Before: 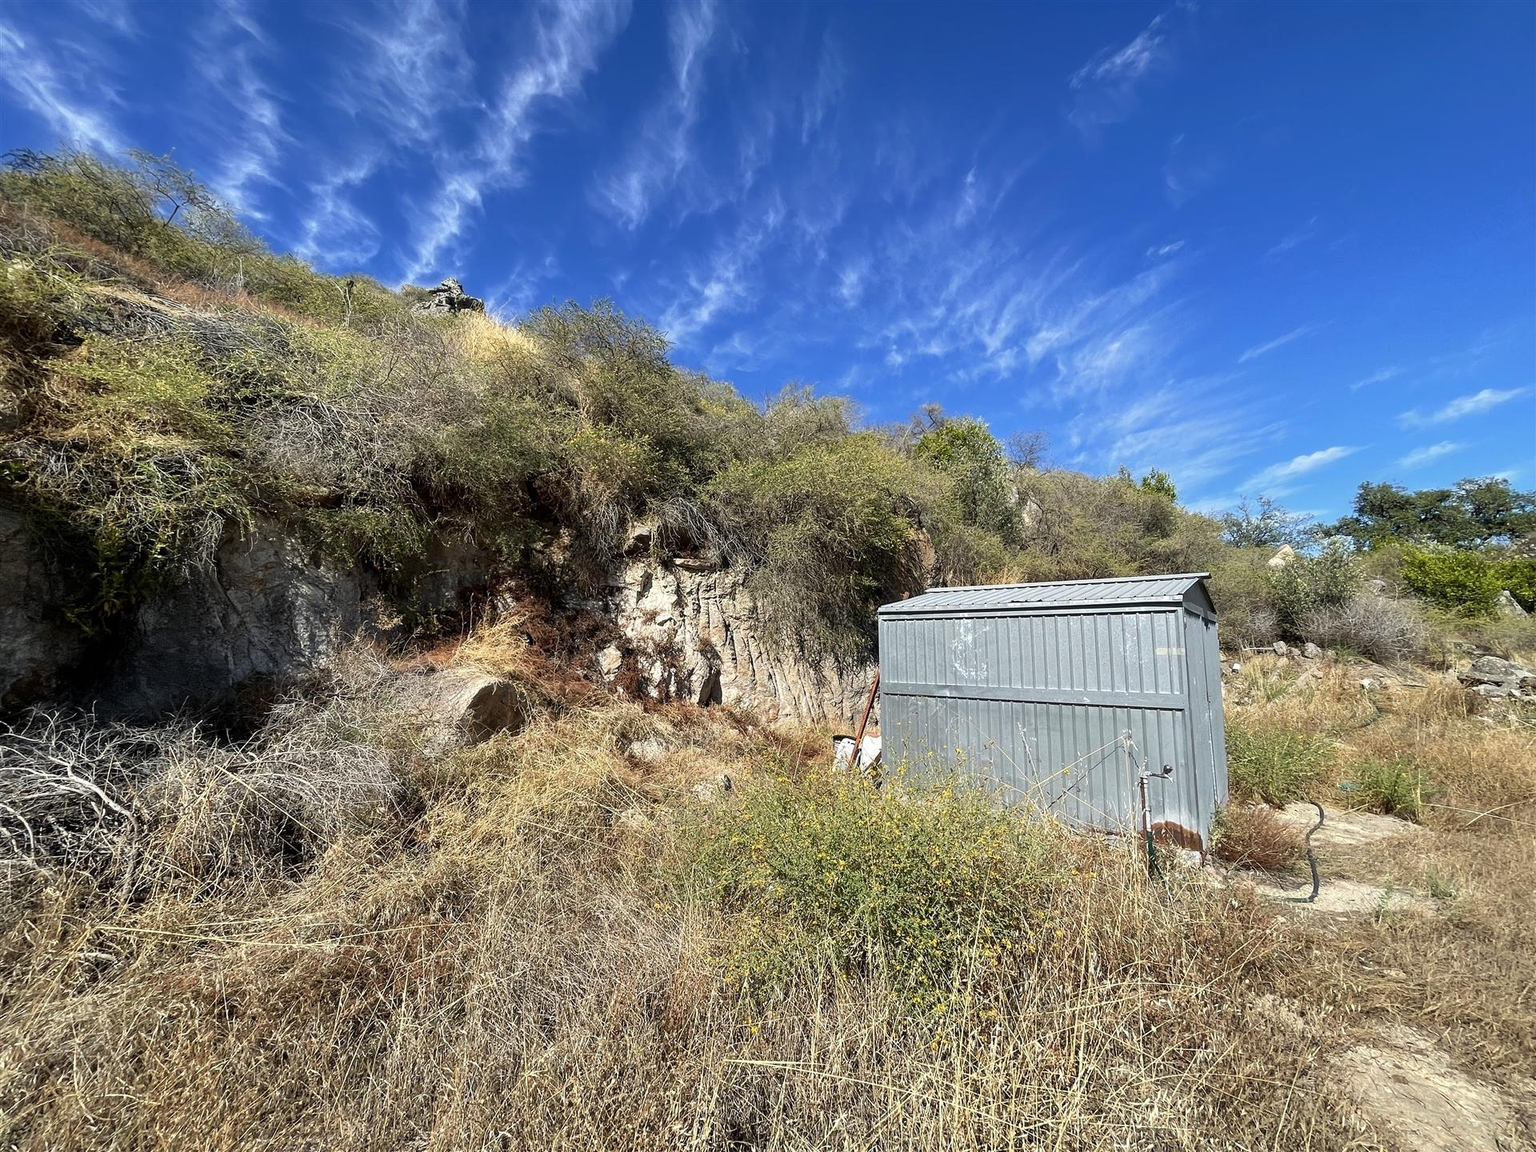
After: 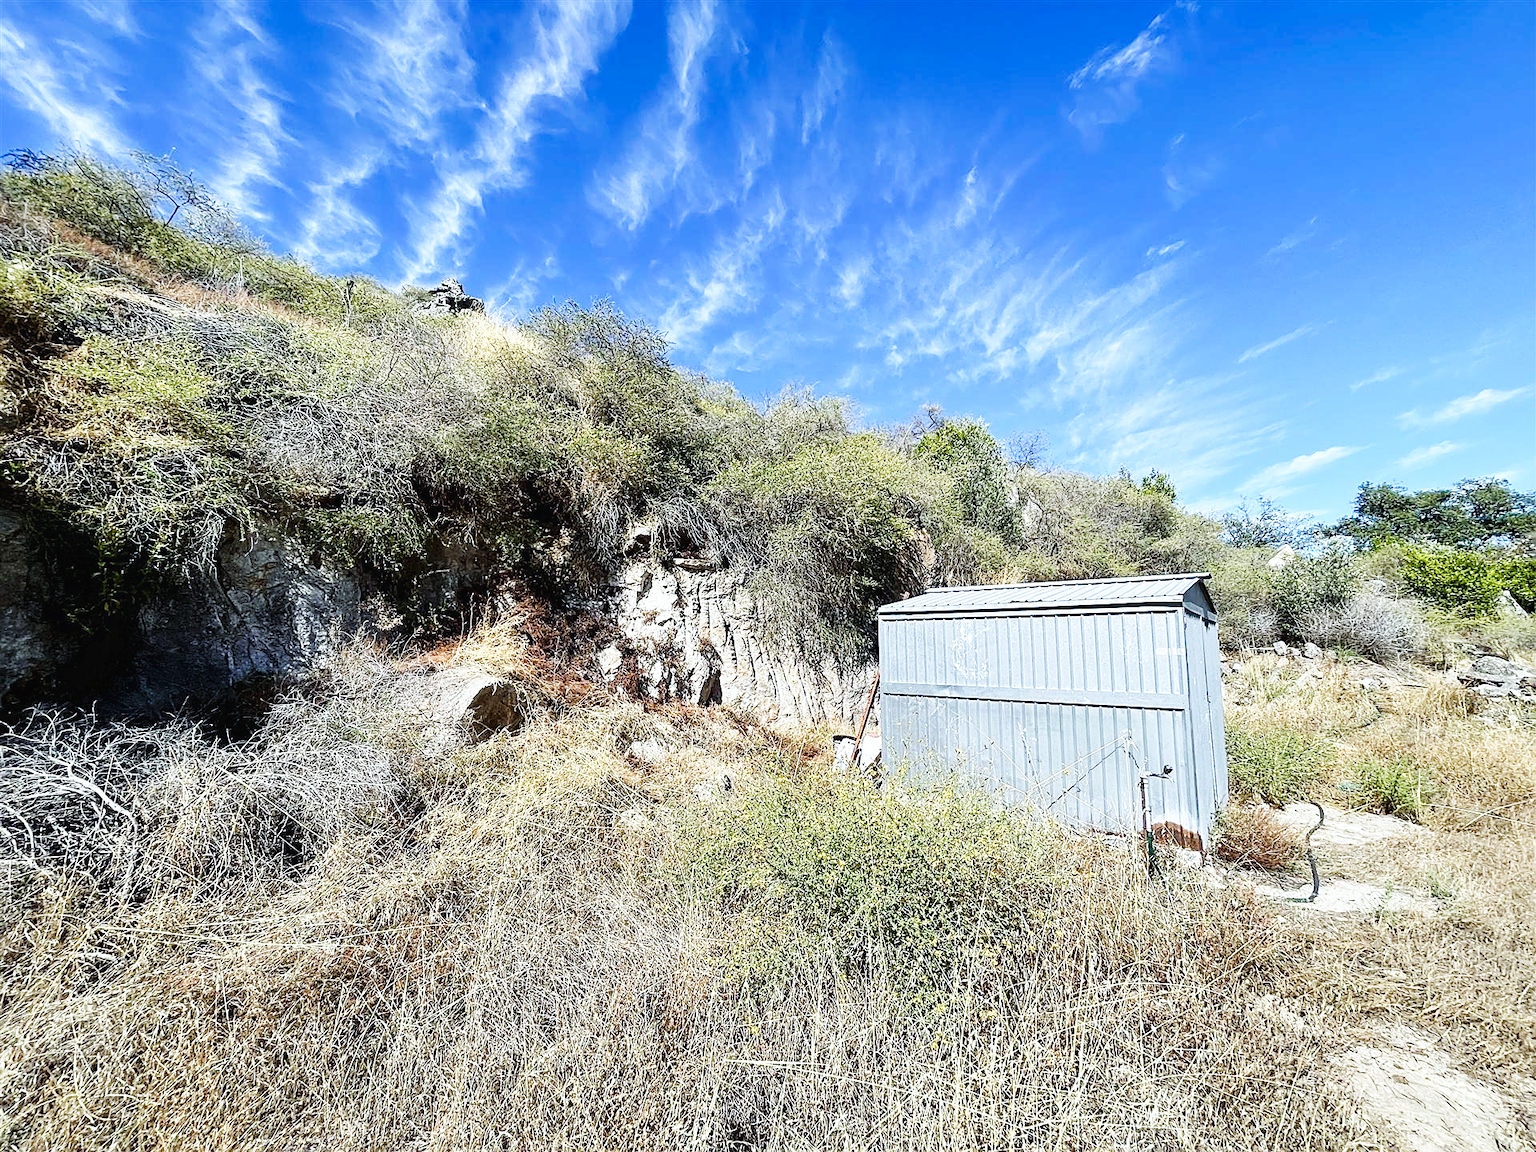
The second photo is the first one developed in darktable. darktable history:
white balance: red 0.924, blue 1.095
exposure: exposure -0.151 EV, compensate highlight preservation false
sharpen: on, module defaults
base curve: curves: ch0 [(0, 0.003) (0.001, 0.002) (0.006, 0.004) (0.02, 0.022) (0.048, 0.086) (0.094, 0.234) (0.162, 0.431) (0.258, 0.629) (0.385, 0.8) (0.548, 0.918) (0.751, 0.988) (1, 1)], preserve colors none
